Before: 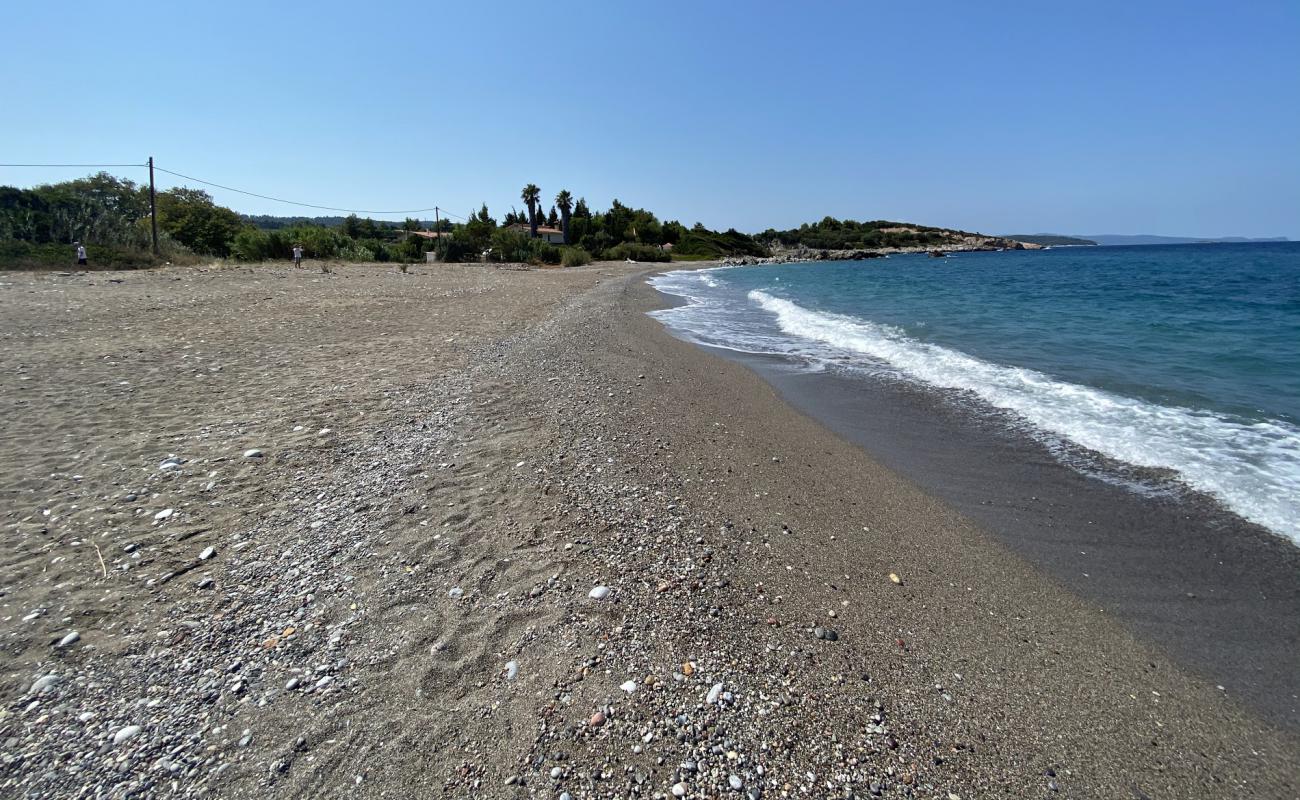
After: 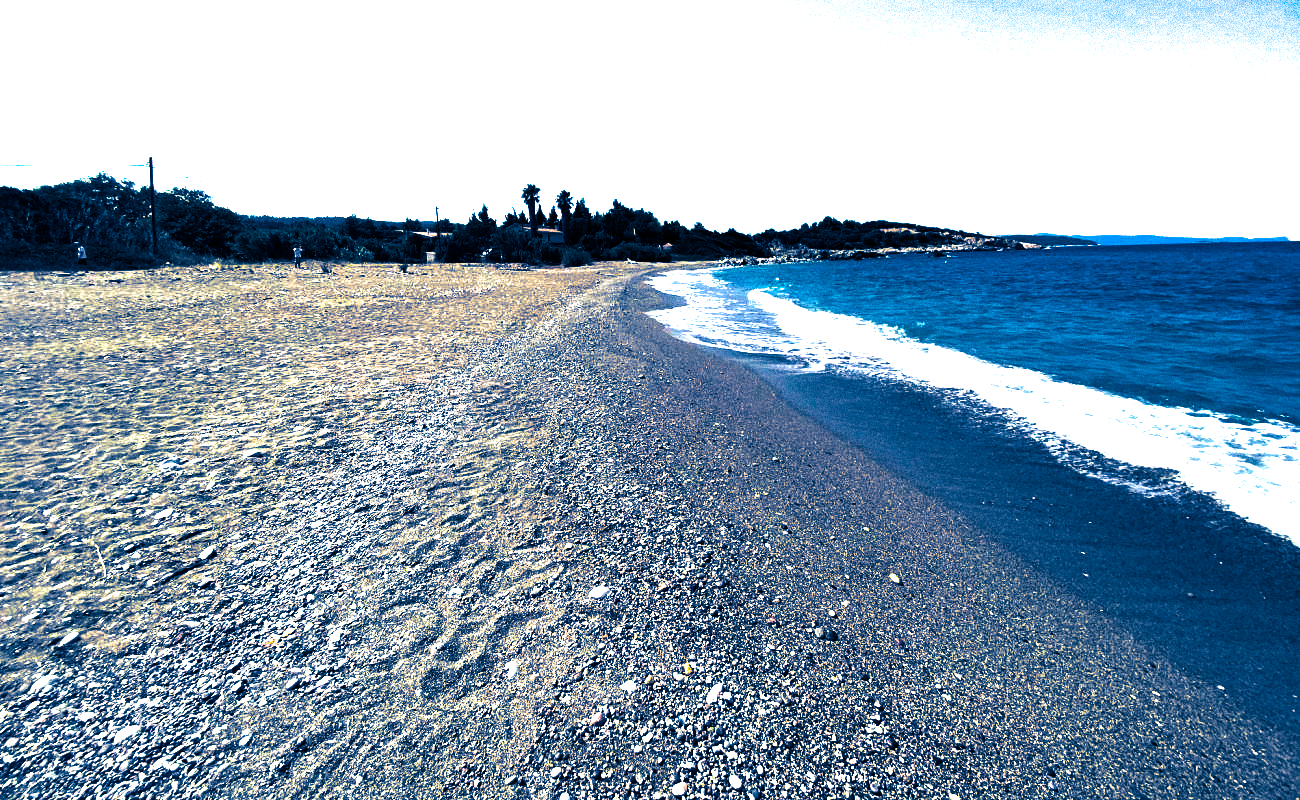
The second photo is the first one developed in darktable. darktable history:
grain: coarseness 0.09 ISO
split-toning: shadows › hue 226.8°, shadows › saturation 1, highlights › saturation 0, balance -61.41
color balance rgb: linear chroma grading › shadows -30%, linear chroma grading › global chroma 35%, perceptual saturation grading › global saturation 75%, perceptual saturation grading › shadows -30%, perceptual brilliance grading › highlights 75%, perceptual brilliance grading › shadows -30%, global vibrance 35%
